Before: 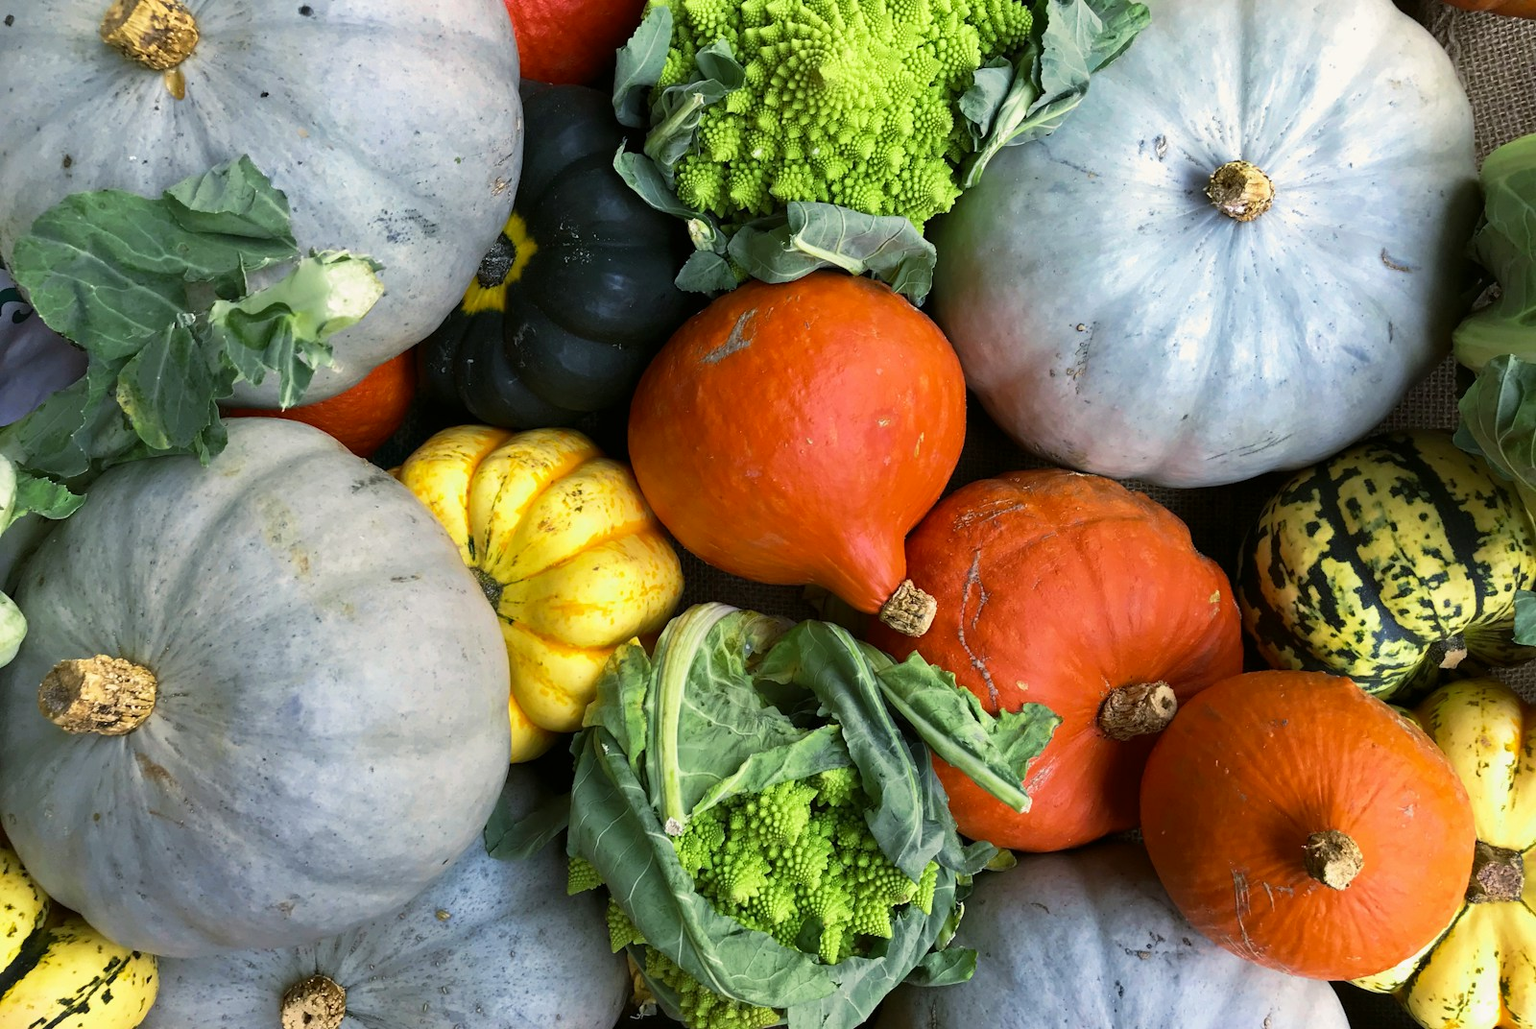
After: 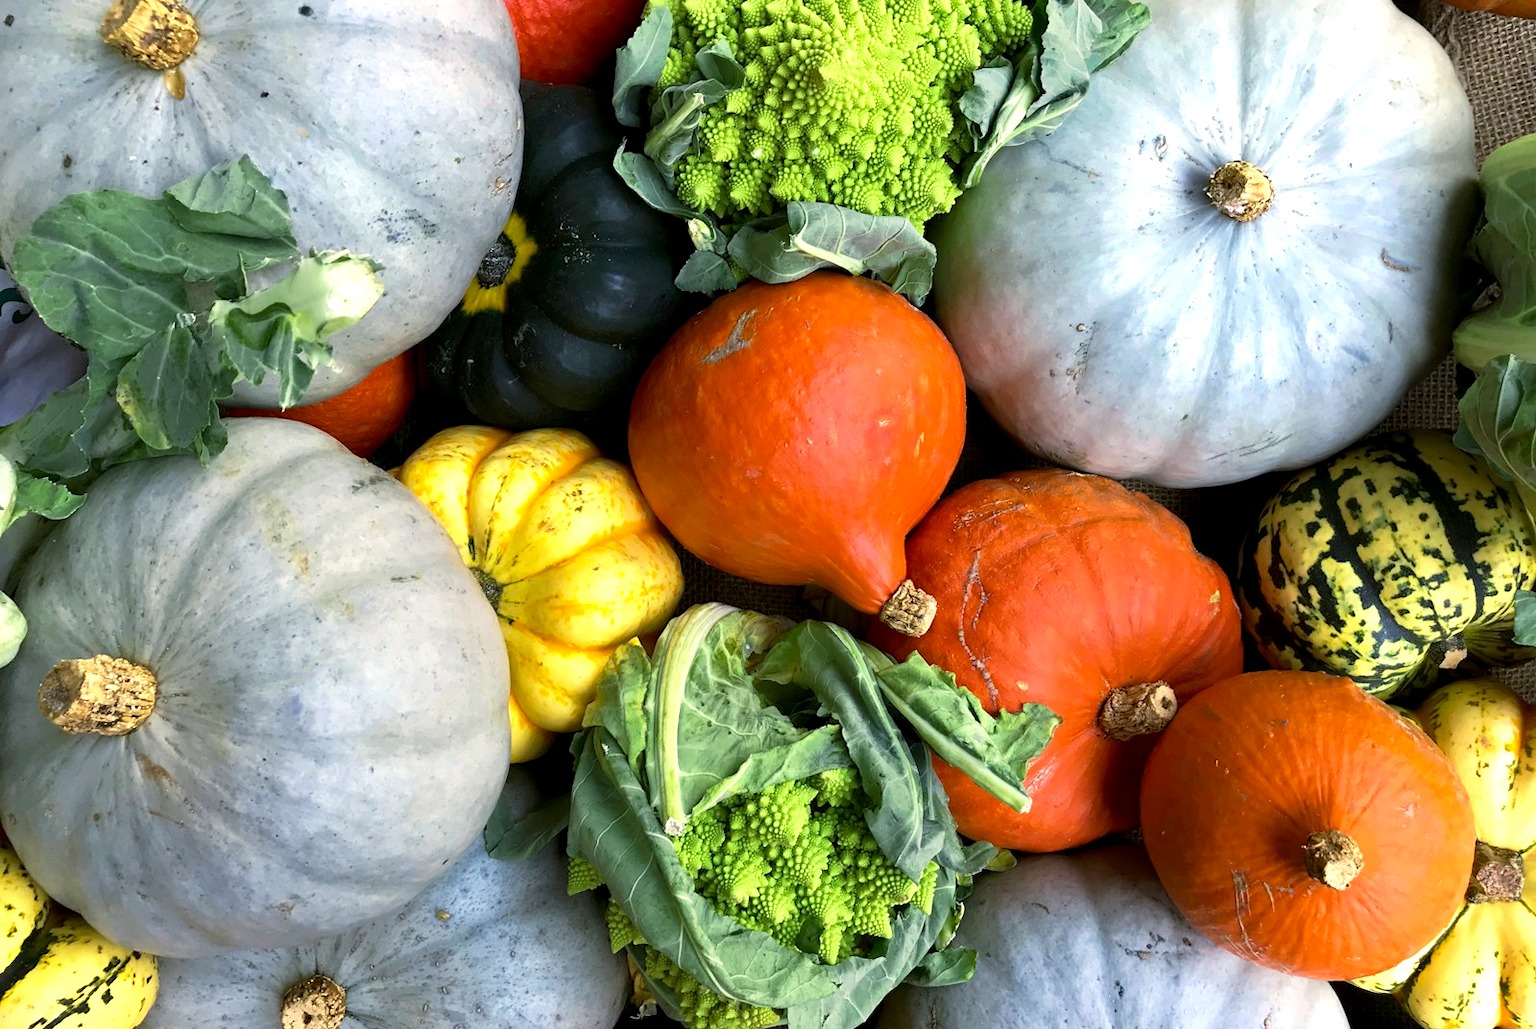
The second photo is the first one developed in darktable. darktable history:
exposure: black level correction 0.003, exposure 0.387 EV, compensate highlight preservation false
